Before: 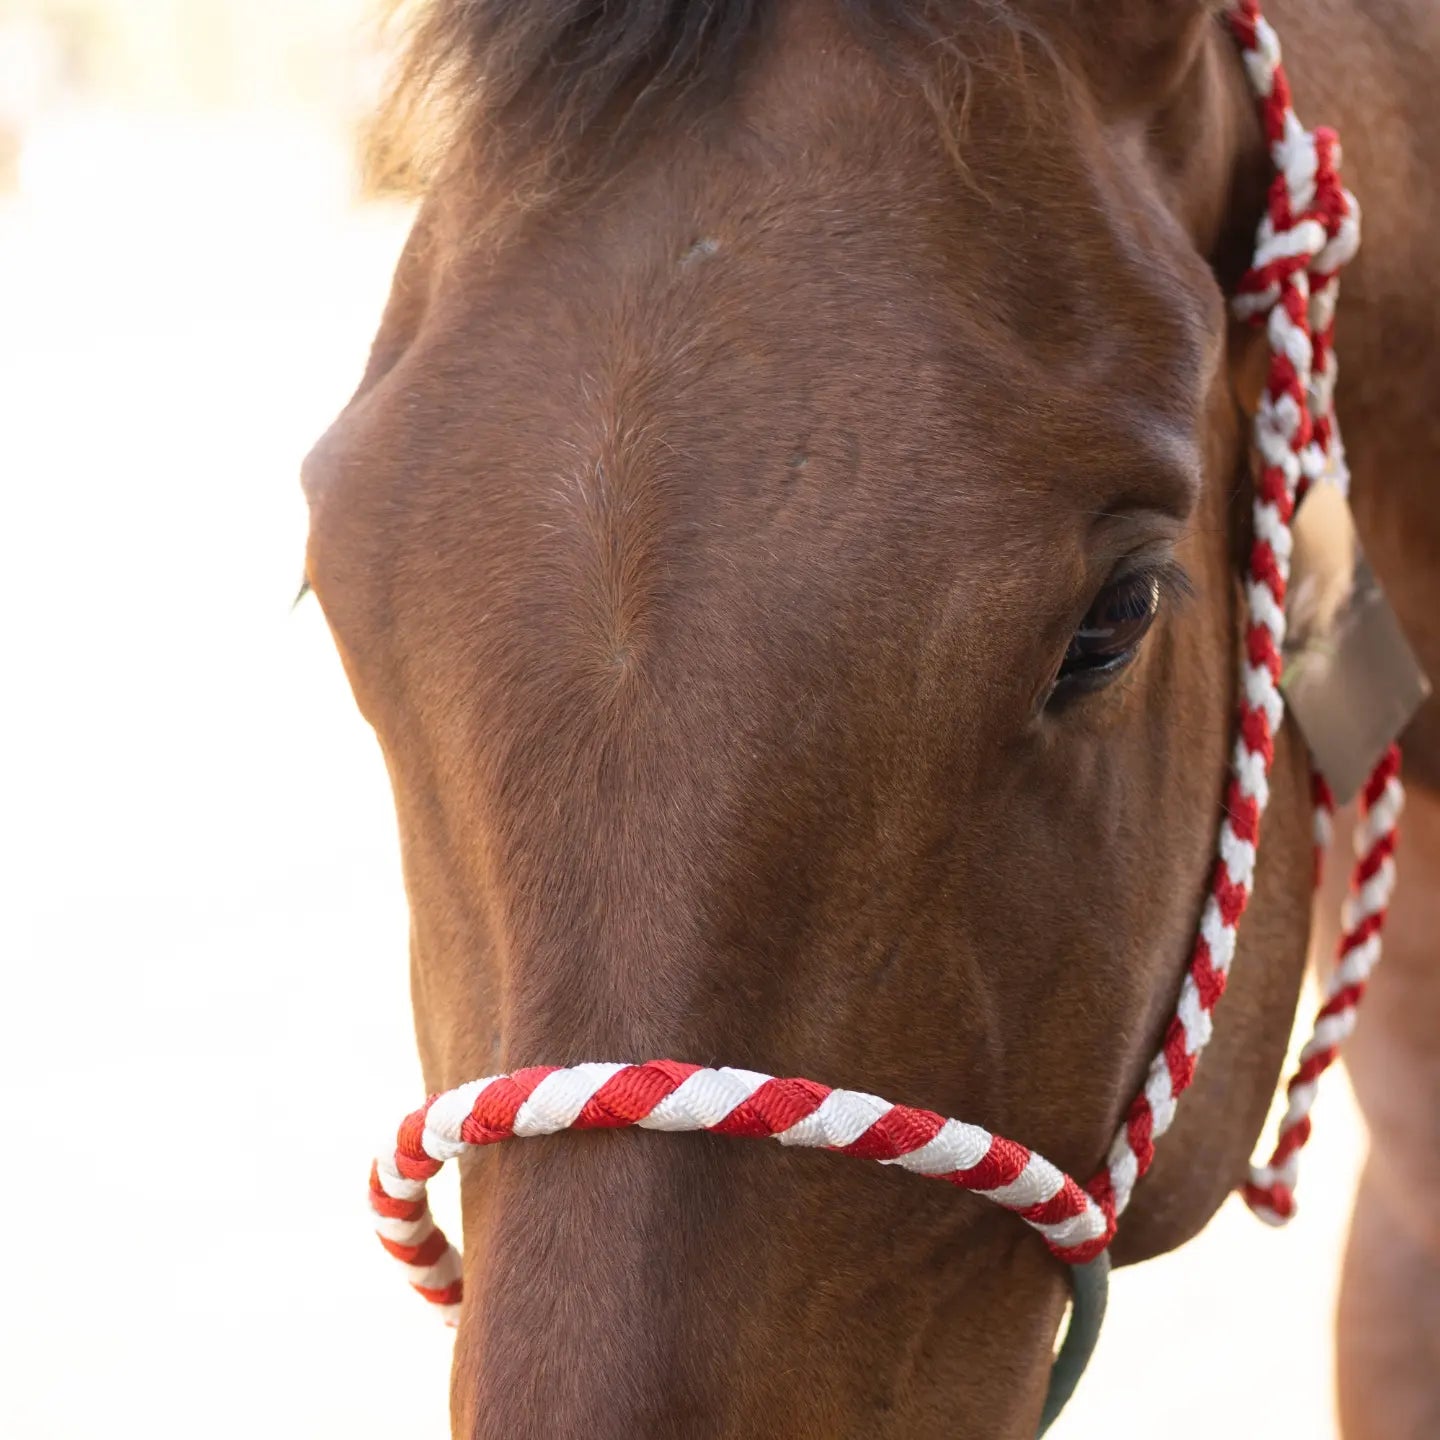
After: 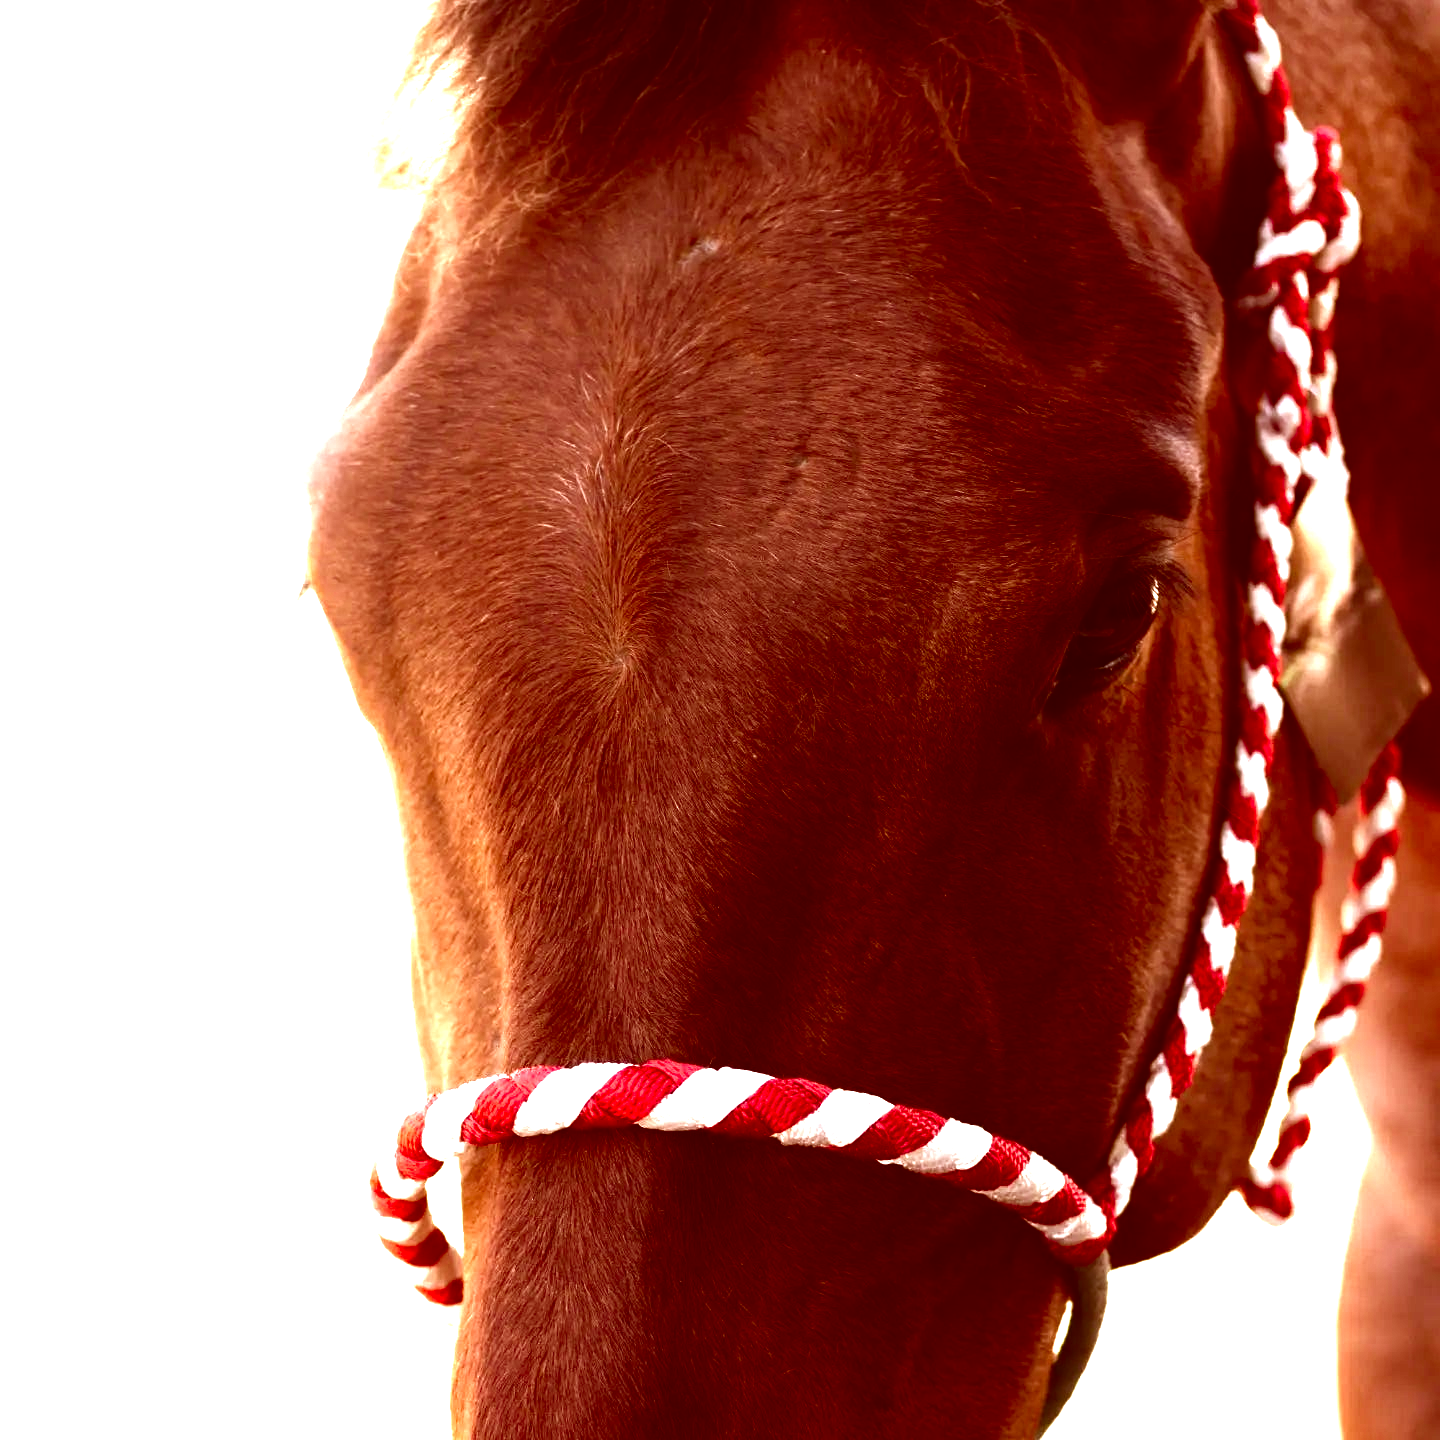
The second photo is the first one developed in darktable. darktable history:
contrast brightness saturation: contrast 0.094, brightness -0.603, saturation 0.17
color balance rgb: perceptual saturation grading › global saturation 0.876%, global vibrance 20%
color correction: highlights a* 9.39, highlights b* 8.85, shadows a* 39.69, shadows b* 39.66, saturation 0.788
exposure: exposure 1.202 EV, compensate exposure bias true, compensate highlight preservation false
